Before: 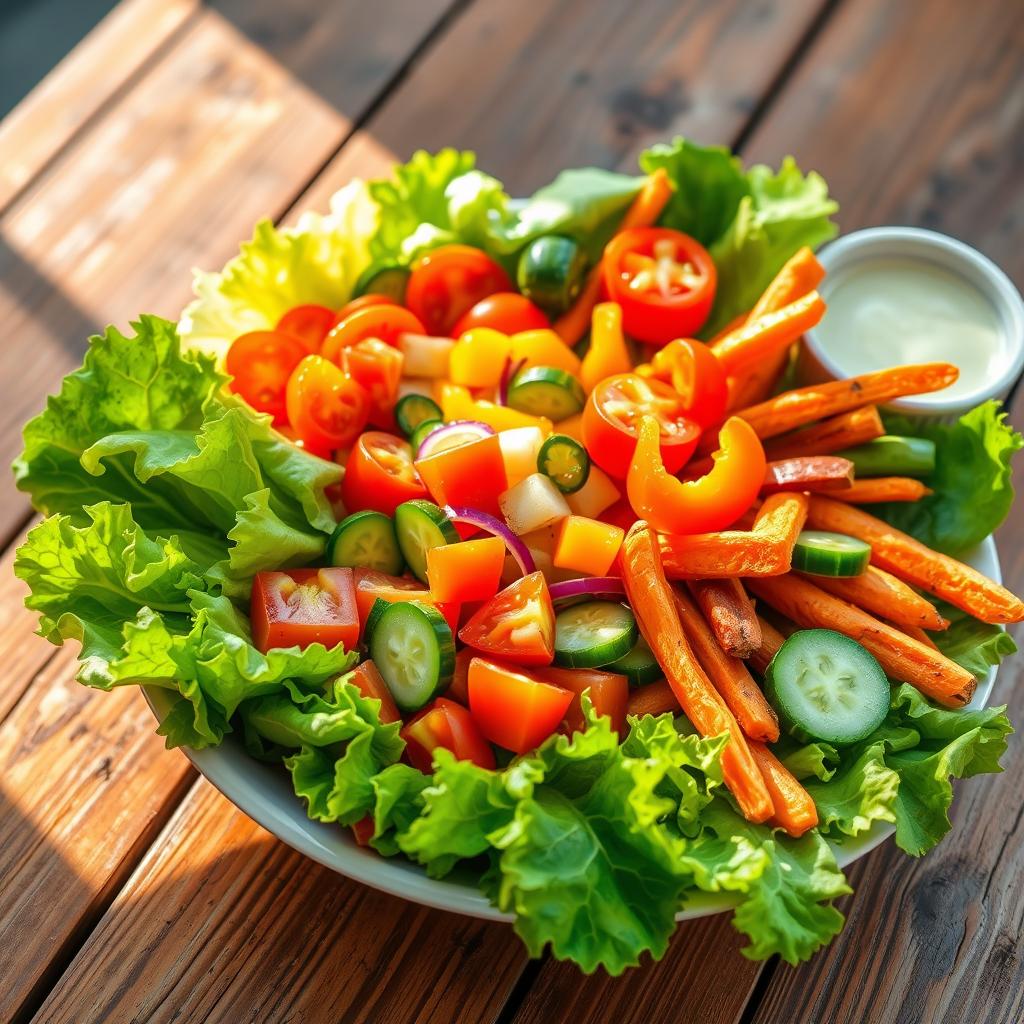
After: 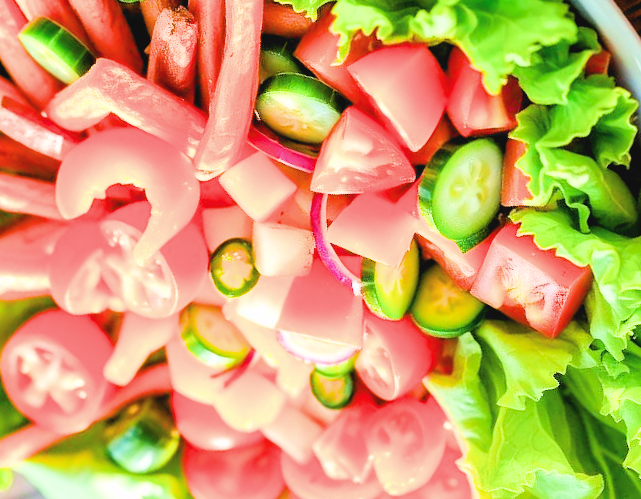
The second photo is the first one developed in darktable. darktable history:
crop and rotate: angle 147.96°, left 9.148%, top 15.683%, right 4.447%, bottom 17.122%
exposure: black level correction 0.005, exposure 2.077 EV, compensate exposure bias true, compensate highlight preservation false
tone curve: curves: ch0 [(0, 0.046) (0.04, 0.074) (0.883, 0.858) (1, 1)]; ch1 [(0, 0) (0.146, 0.159) (0.338, 0.365) (0.417, 0.455) (0.489, 0.486) (0.504, 0.502) (0.529, 0.537) (0.563, 0.567) (1, 1)]; ch2 [(0, 0) (0.307, 0.298) (0.388, 0.375) (0.443, 0.456) (0.485, 0.492) (0.544, 0.525) (1, 1)], preserve colors none
filmic rgb: black relative exposure -7.49 EV, white relative exposure 5 EV, hardness 3.32, contrast 1.301
